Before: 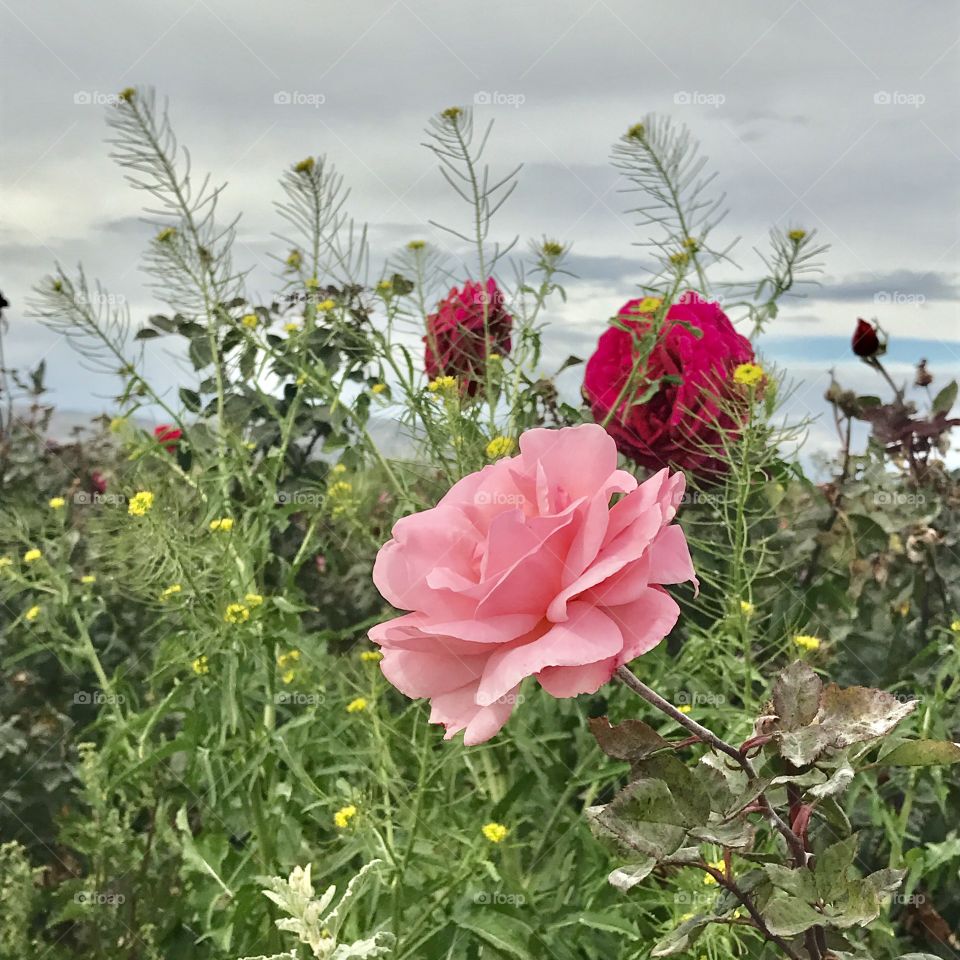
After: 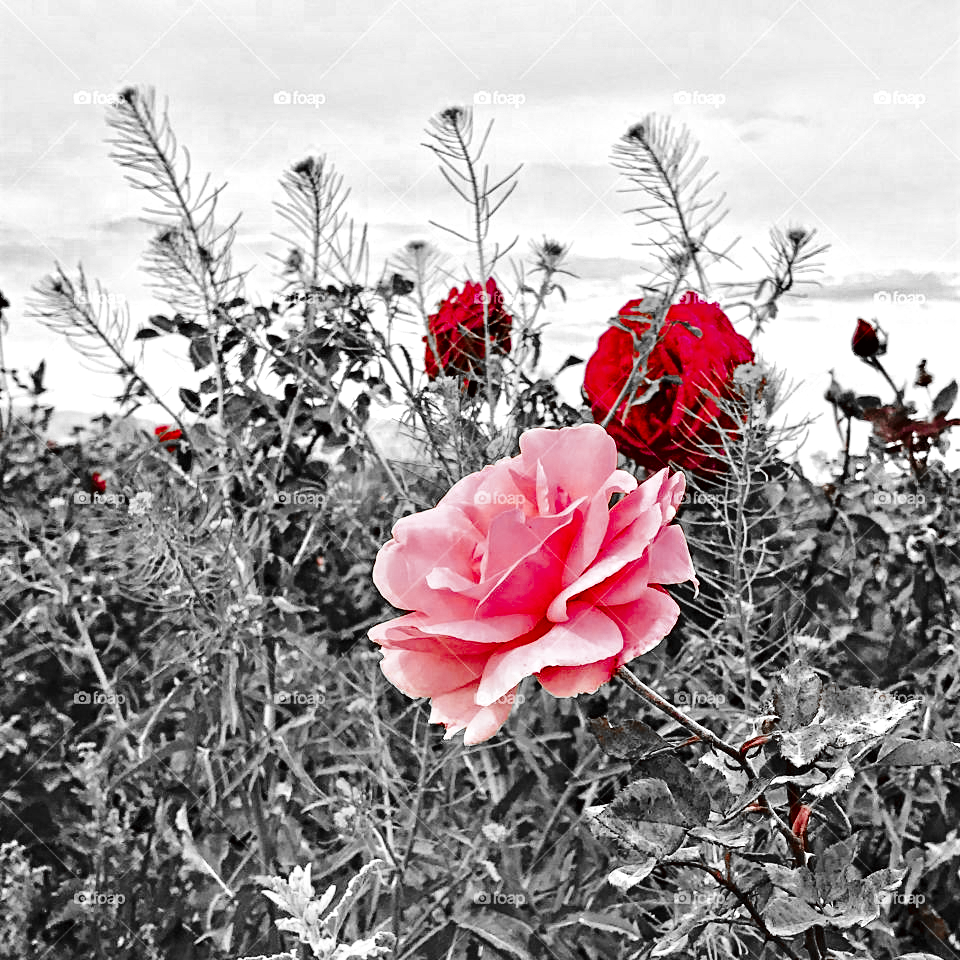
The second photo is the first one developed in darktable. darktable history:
color correction: highlights a* -2.93, highlights b* -2.13, shadows a* 2.56, shadows b* 3.02
contrast equalizer: octaves 7, y [[0.5, 0.542, 0.583, 0.625, 0.667, 0.708], [0.5 ×6], [0.5 ×6], [0 ×6], [0 ×6]]
base curve: curves: ch0 [(0, 0) (0.036, 0.025) (0.121, 0.166) (0.206, 0.329) (0.605, 0.79) (1, 1)], preserve colors none
color zones: curves: ch0 [(0, 0.352) (0.143, 0.407) (0.286, 0.386) (0.429, 0.431) (0.571, 0.829) (0.714, 0.853) (0.857, 0.833) (1, 0.352)]; ch1 [(0, 0.604) (0.072, 0.726) (0.096, 0.608) (0.205, 0.007) (0.571, -0.006) (0.839, -0.013) (0.857, -0.012) (1, 0.604)]
